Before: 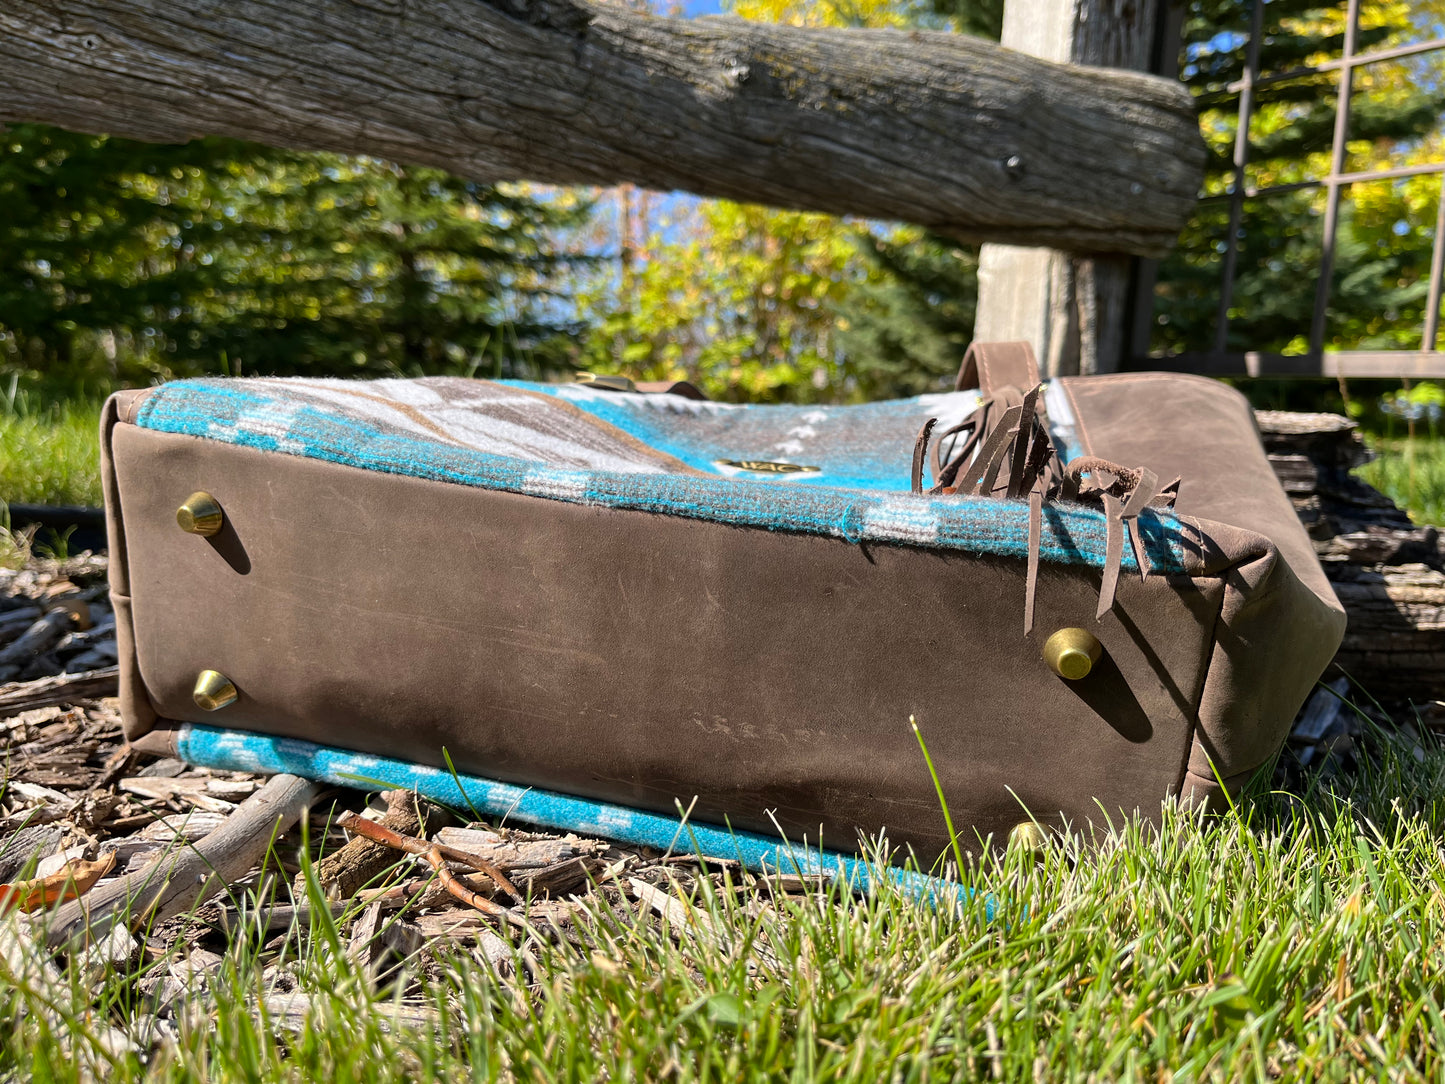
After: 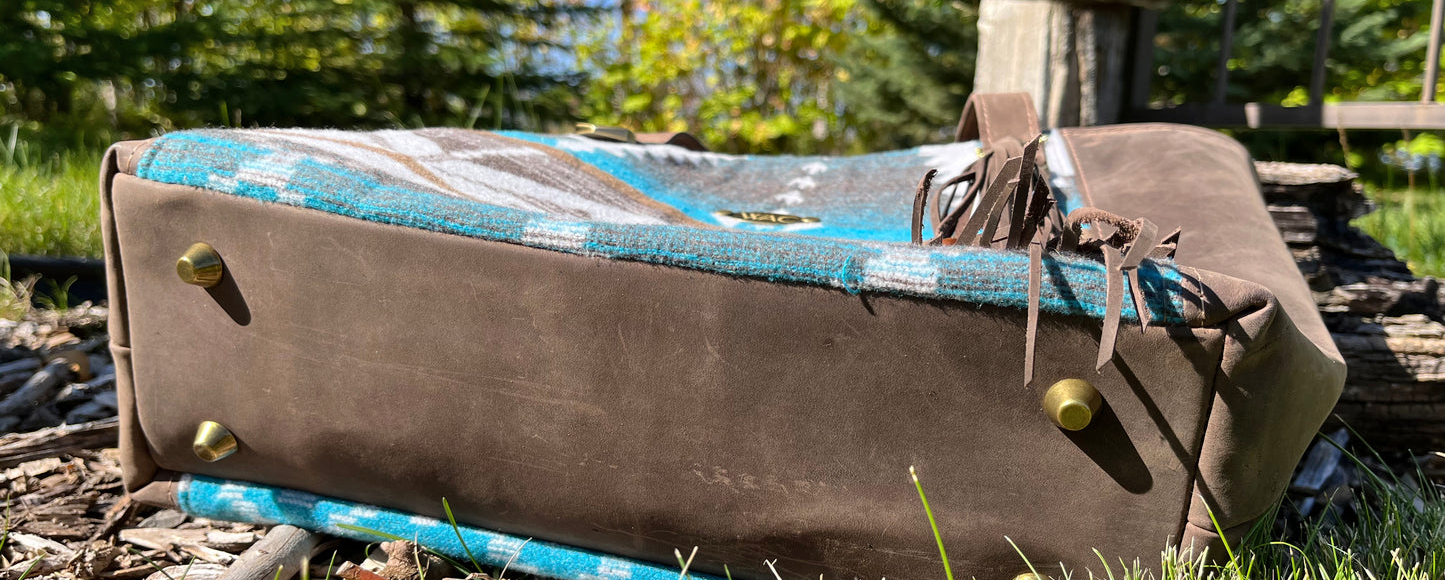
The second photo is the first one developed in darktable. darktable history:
shadows and highlights: white point adjustment 0.05, highlights color adjustment 55.9%, soften with gaussian
crop and rotate: top 23.043%, bottom 23.437%
color correction: highlights a* 0.003, highlights b* -0.283
